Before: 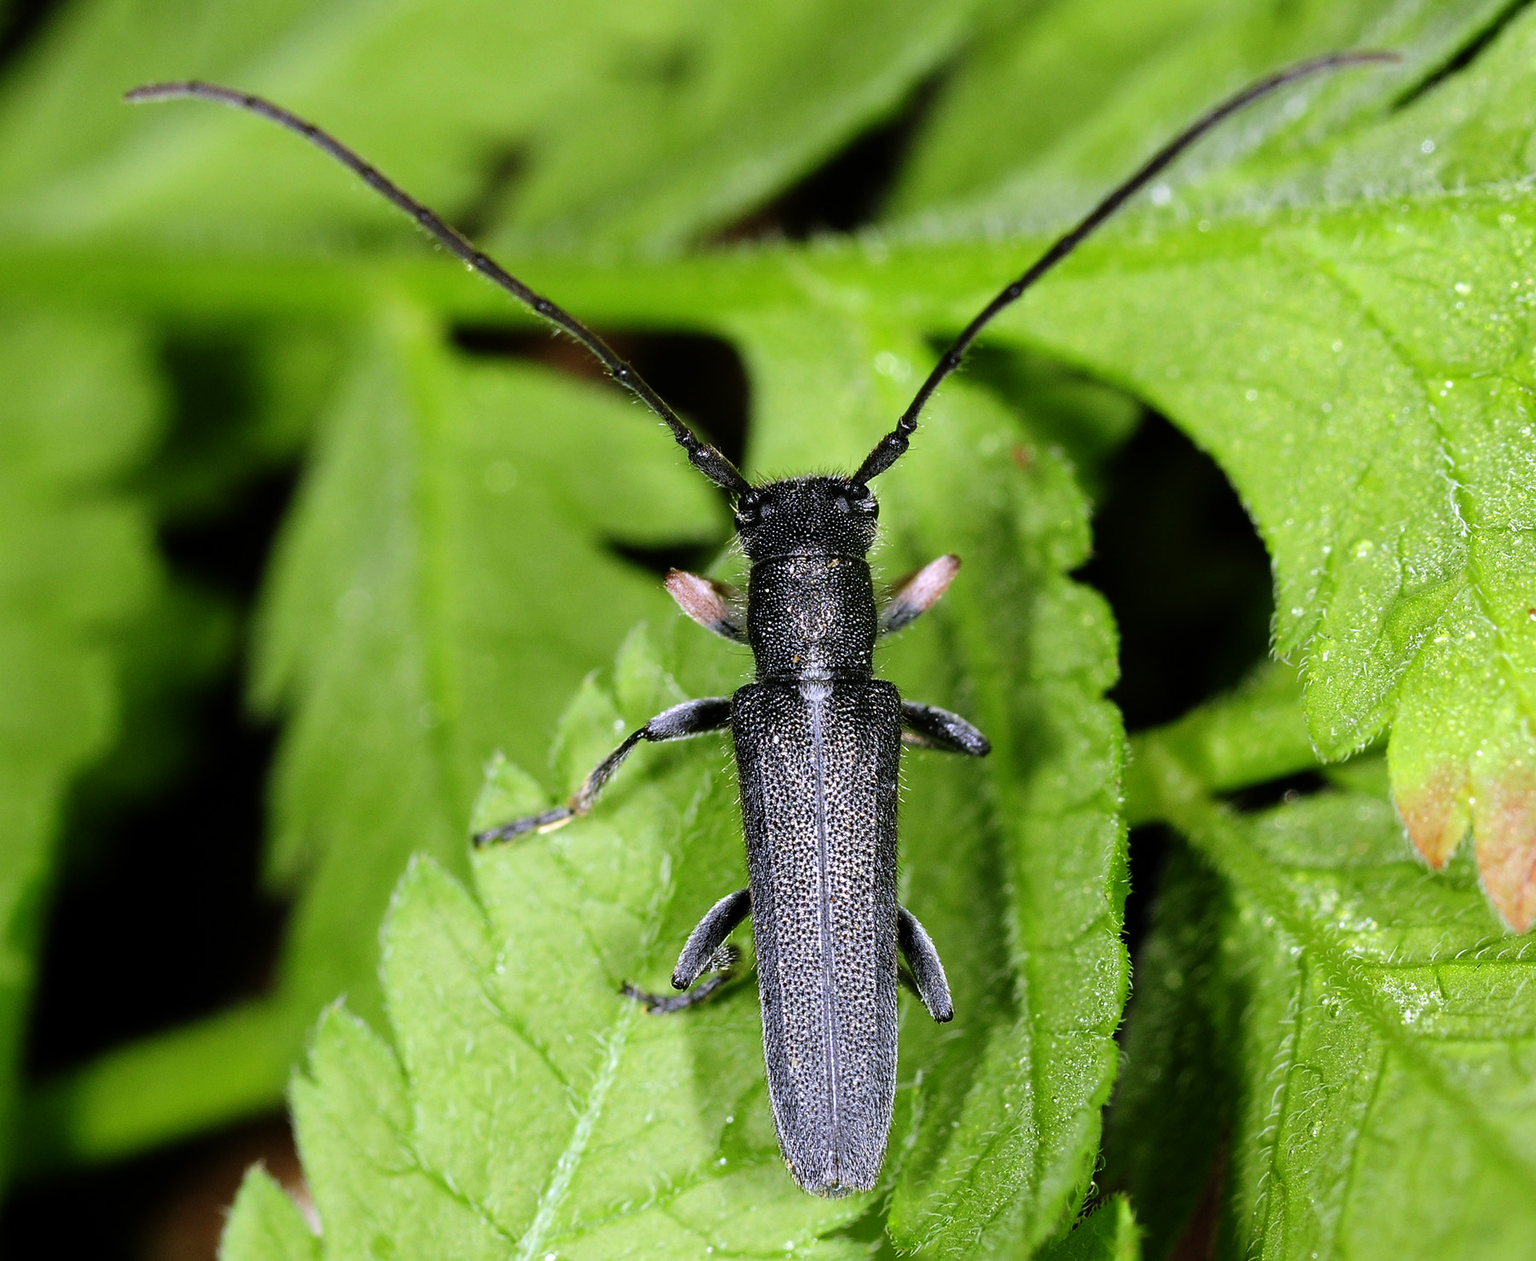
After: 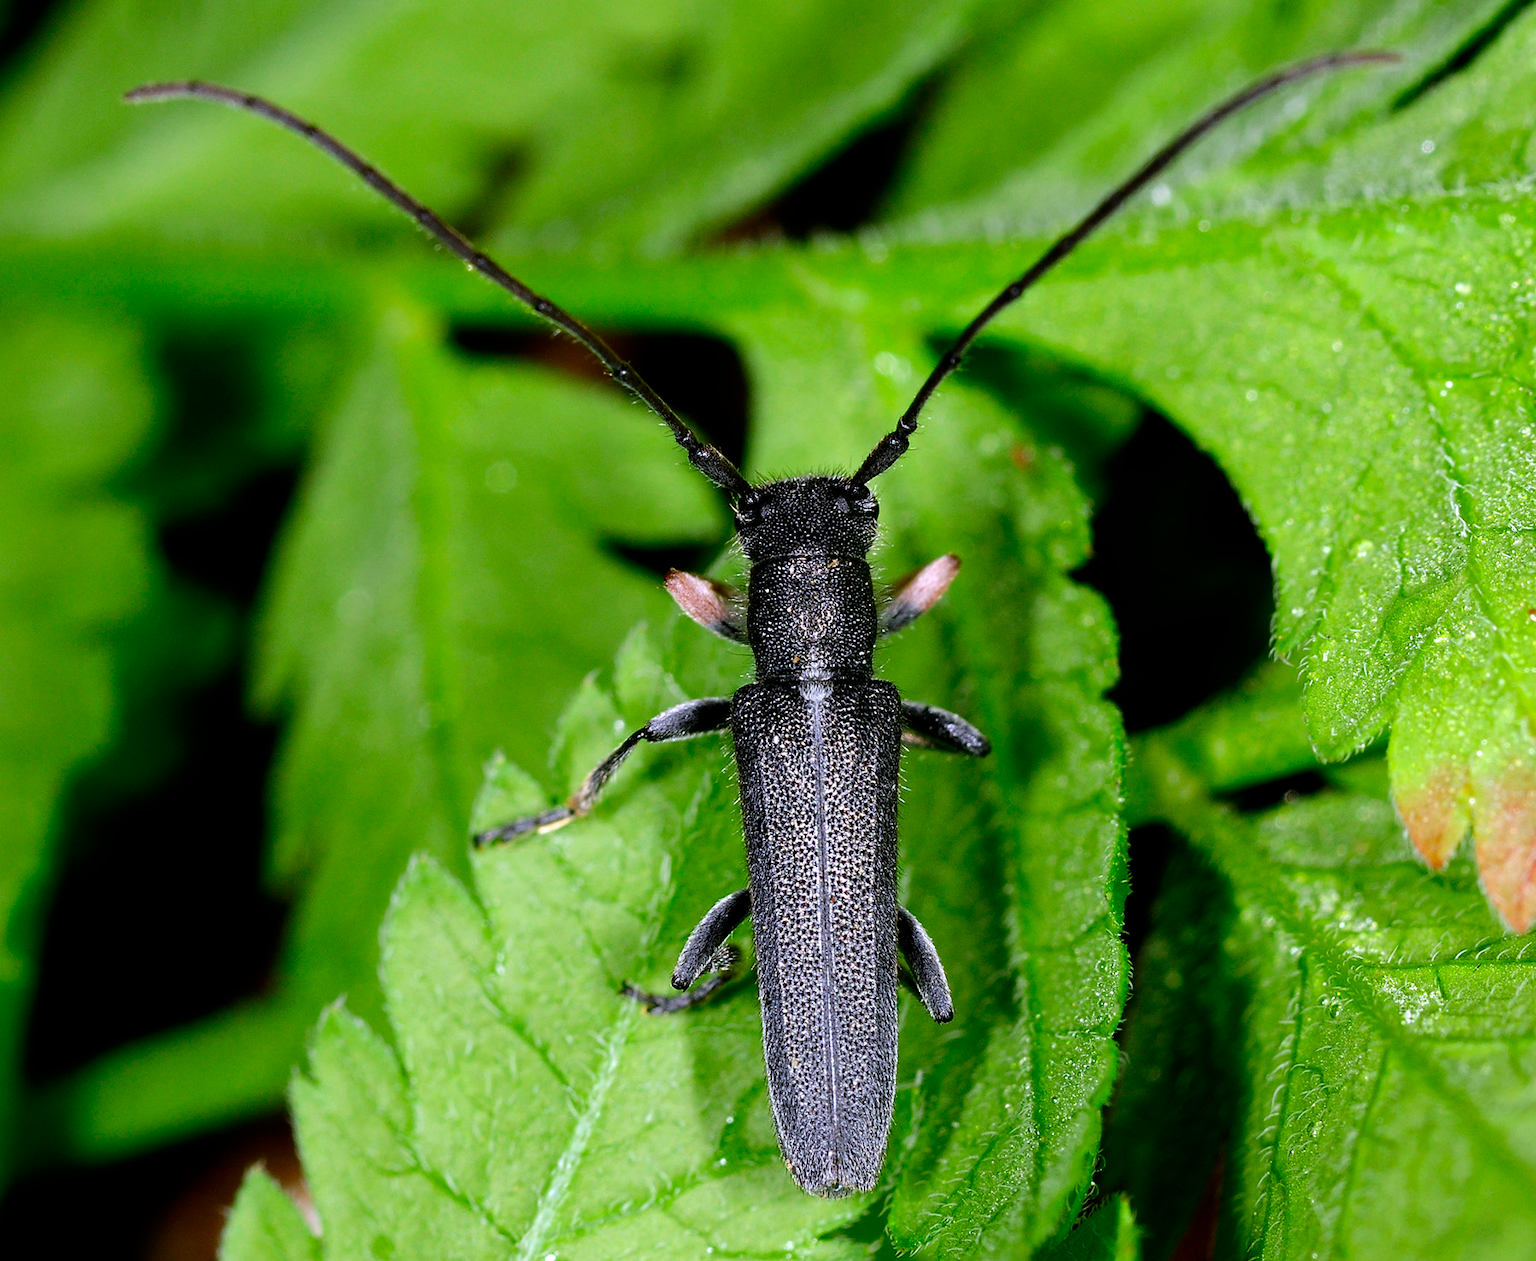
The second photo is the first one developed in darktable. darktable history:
contrast brightness saturation: brightness -0.087
